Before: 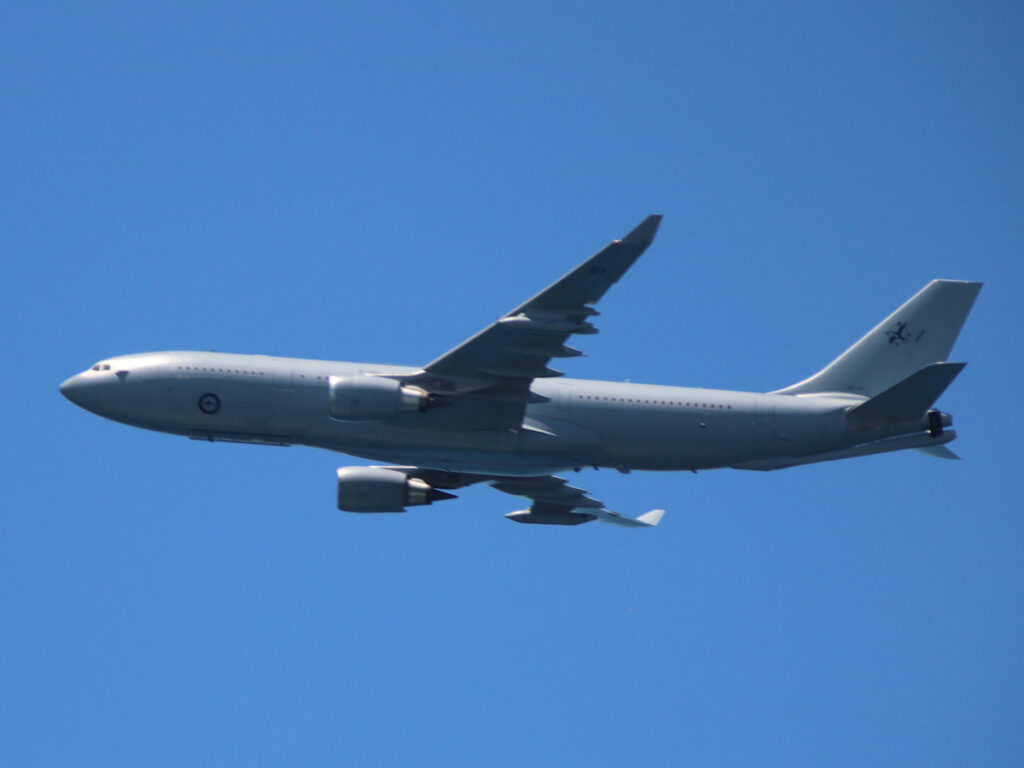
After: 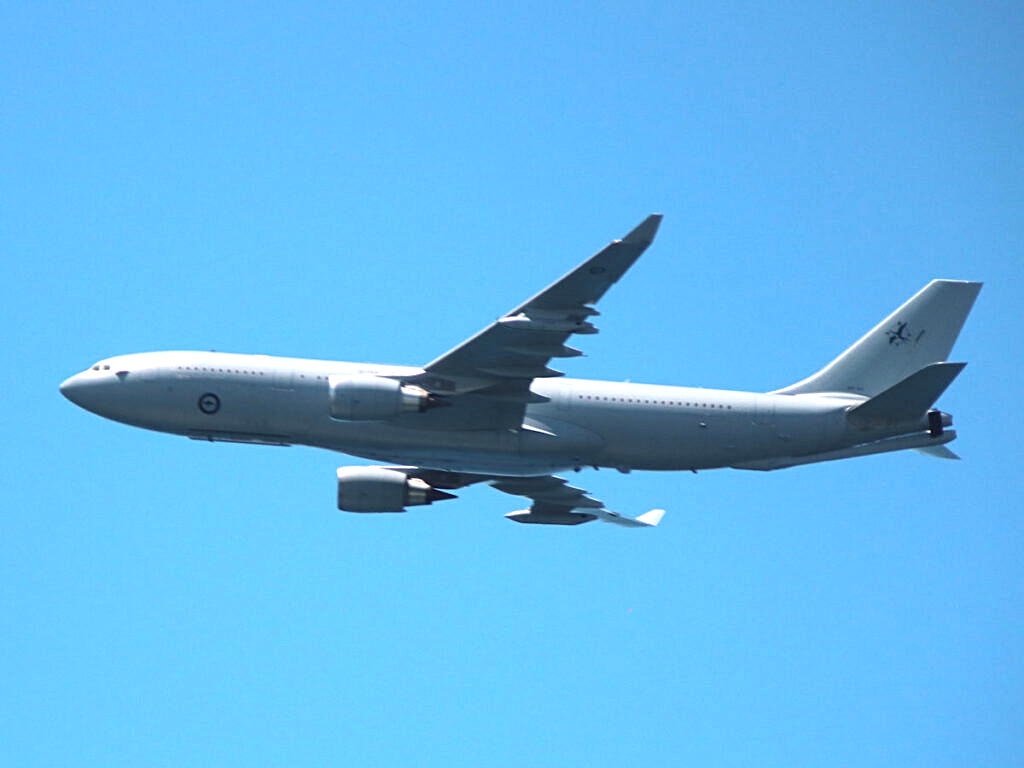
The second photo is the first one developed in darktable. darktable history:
exposure: black level correction 0, exposure 0.693 EV, compensate highlight preservation false
color zones: curves: ch0 [(0.018, 0.548) (0.197, 0.654) (0.425, 0.447) (0.605, 0.658) (0.732, 0.579)]; ch1 [(0.105, 0.531) (0.224, 0.531) (0.386, 0.39) (0.618, 0.456) (0.732, 0.456) (0.956, 0.421)]; ch2 [(0.039, 0.583) (0.215, 0.465) (0.399, 0.544) (0.465, 0.548) (0.614, 0.447) (0.724, 0.43) (0.882, 0.623) (0.956, 0.632)]
sharpen: radius 2.127, amount 0.383, threshold 0.05
